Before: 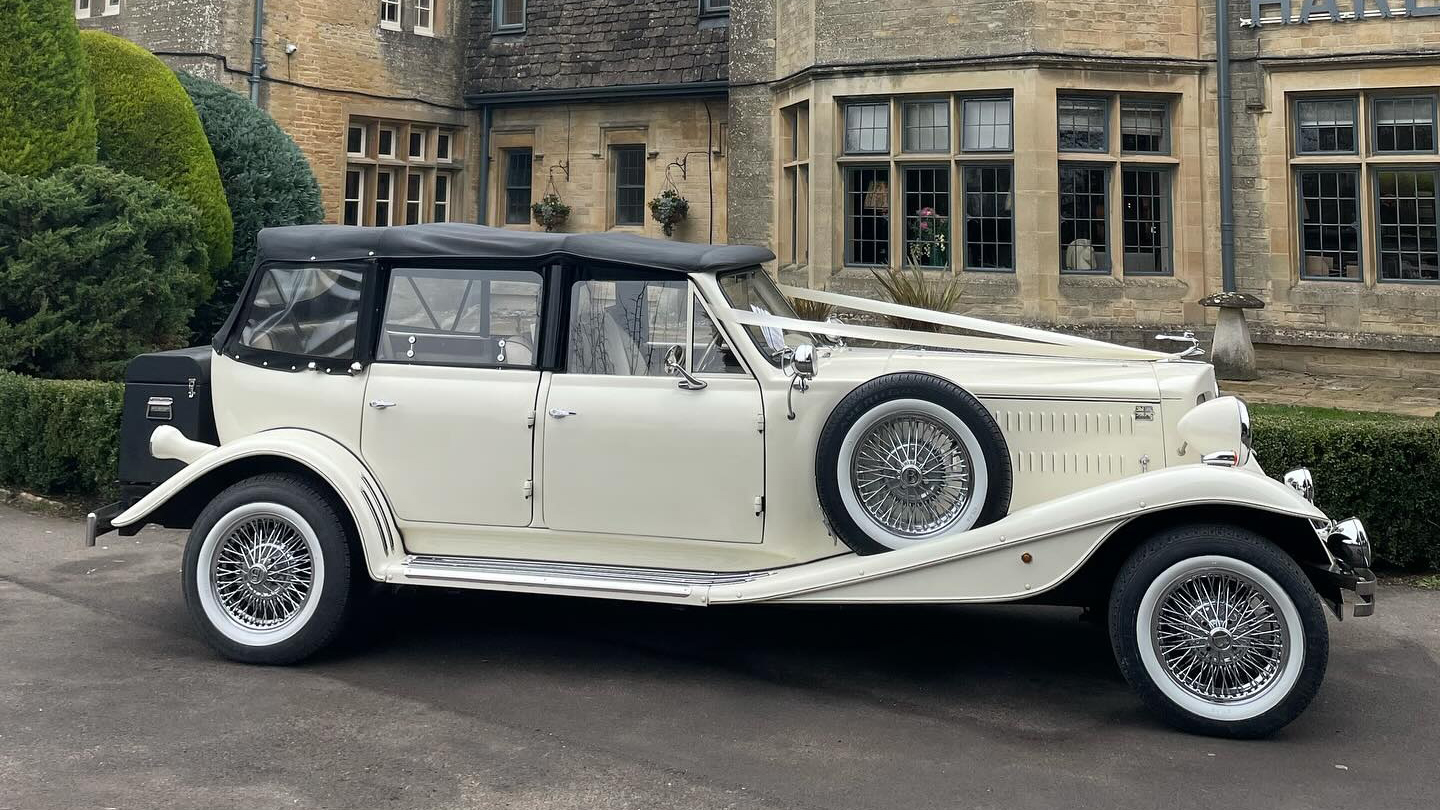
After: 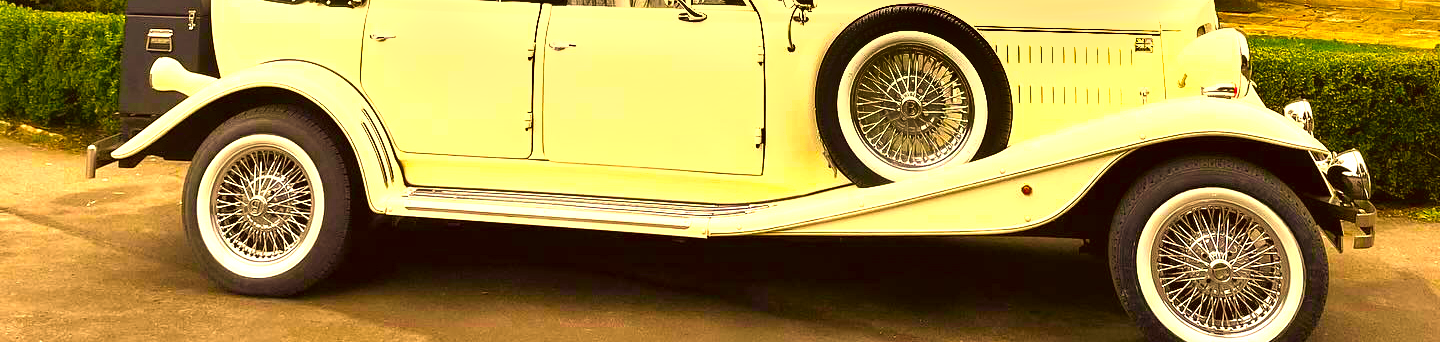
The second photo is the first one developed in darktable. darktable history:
exposure: black level correction 0, exposure 1.369 EV, compensate exposure bias true, compensate highlight preservation false
crop: top 45.54%, bottom 12.118%
shadows and highlights: white point adjustment 0.034, soften with gaussian
color correction: highlights a* 11.16, highlights b* 30.69, shadows a* 2.88, shadows b* 17.97, saturation 1.75
color balance rgb: shadows lift › chroma 3.334%, shadows lift › hue 280.38°, perceptual saturation grading › global saturation 17.318%
